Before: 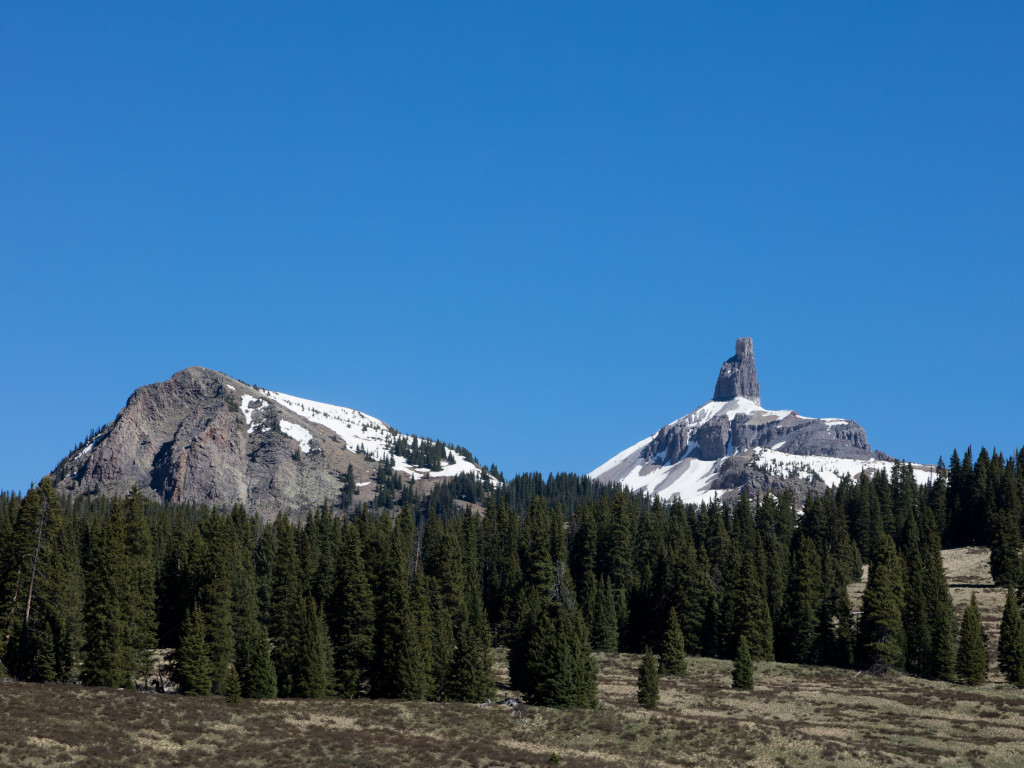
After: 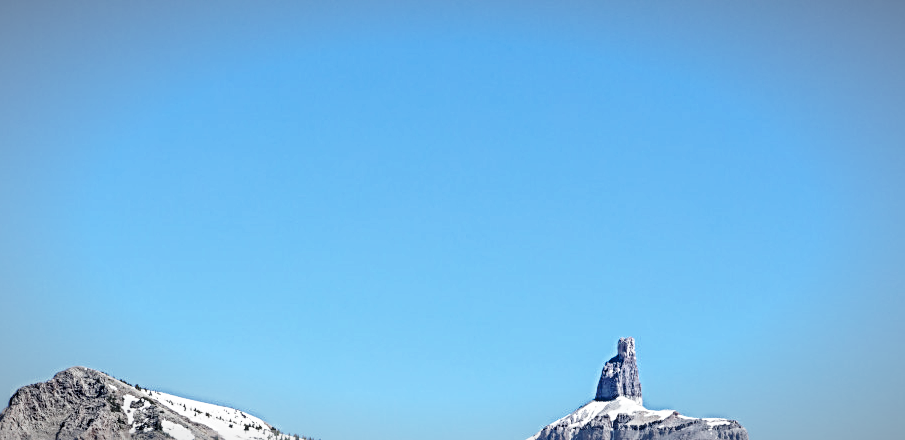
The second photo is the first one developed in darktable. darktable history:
contrast brightness saturation: saturation -0.092
base curve: curves: ch0 [(0, 0) (0.028, 0.03) (0.121, 0.232) (0.46, 0.748) (0.859, 0.968) (1, 1)], preserve colors none
exposure: exposure 0.374 EV, compensate highlight preservation false
sharpen: radius 3.662, amount 0.935
vignetting: fall-off radius 70.13%, automatic ratio true
local contrast: on, module defaults
crop and rotate: left 11.574%, bottom 42.667%
